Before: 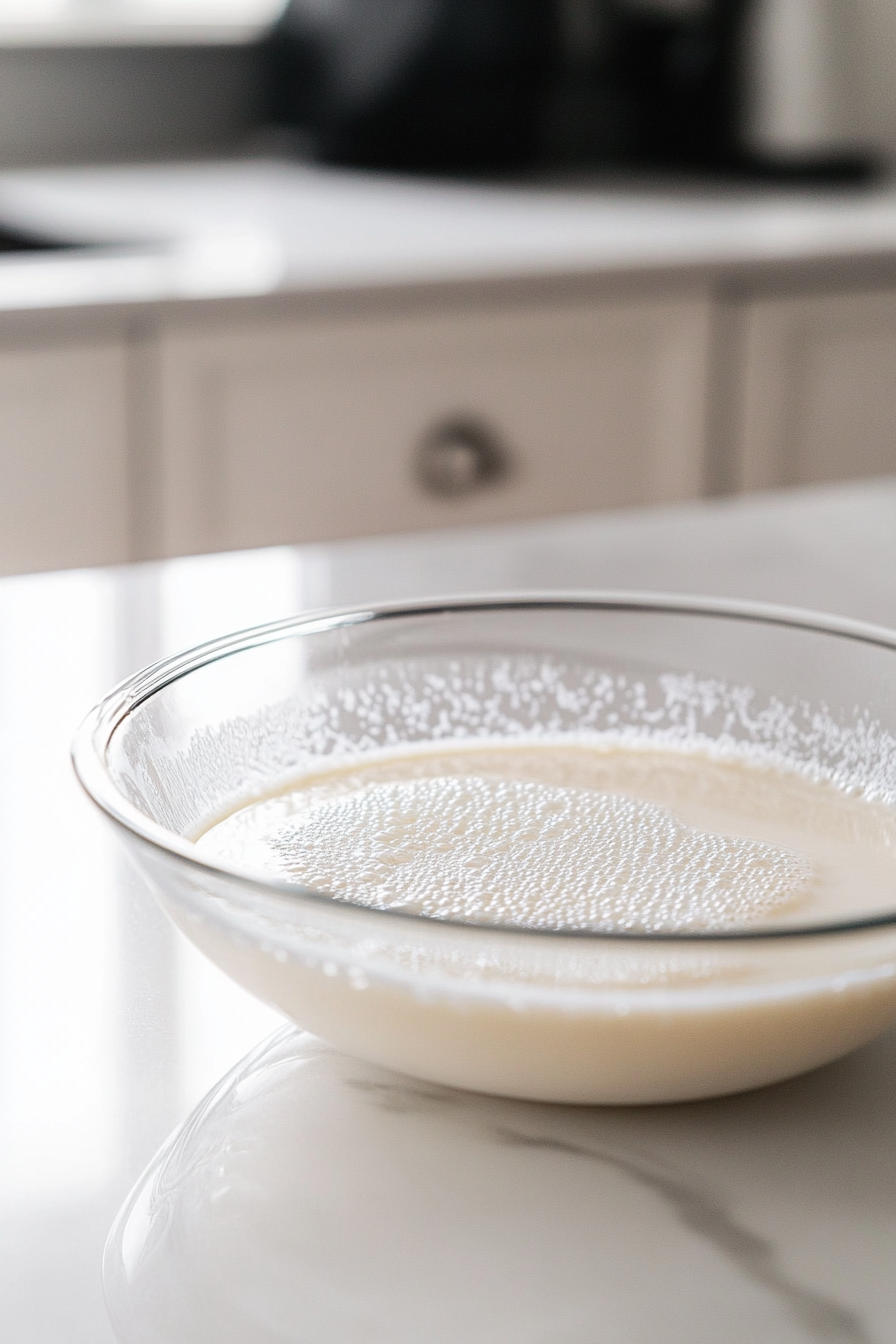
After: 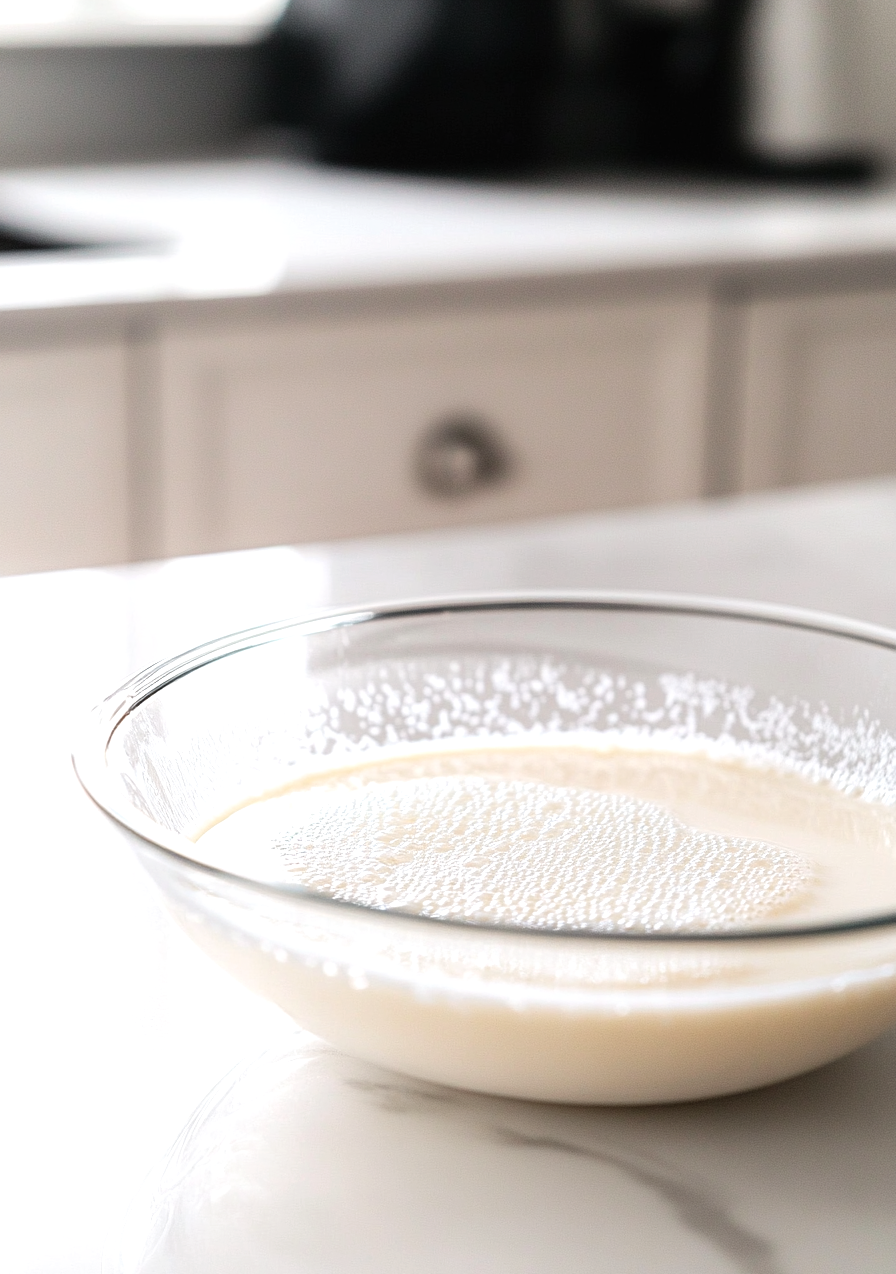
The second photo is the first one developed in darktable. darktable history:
tone equalizer: -8 EV -0.407 EV, -7 EV -0.373 EV, -6 EV -0.352 EV, -5 EV -0.26 EV, -3 EV 0.239 EV, -2 EV 0.36 EV, -1 EV 0.363 EV, +0 EV 0.429 EV
crop and rotate: top 0.005%, bottom 5.202%
